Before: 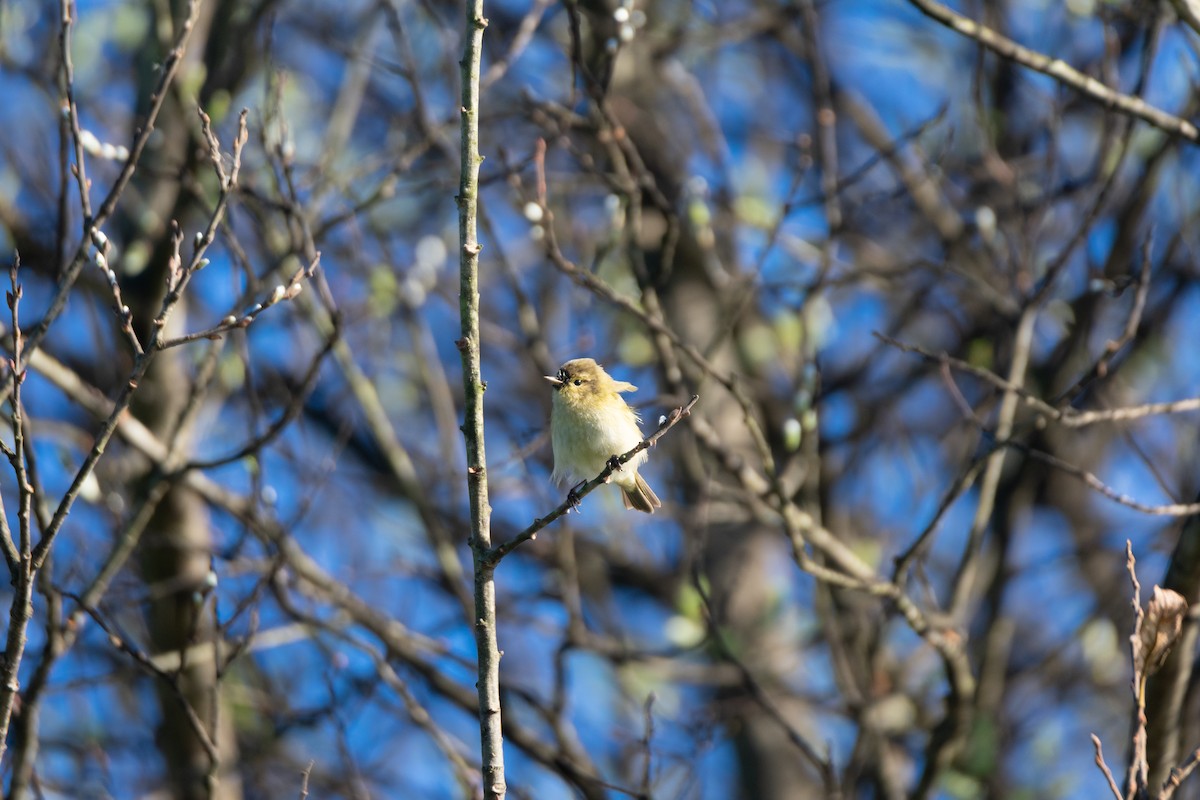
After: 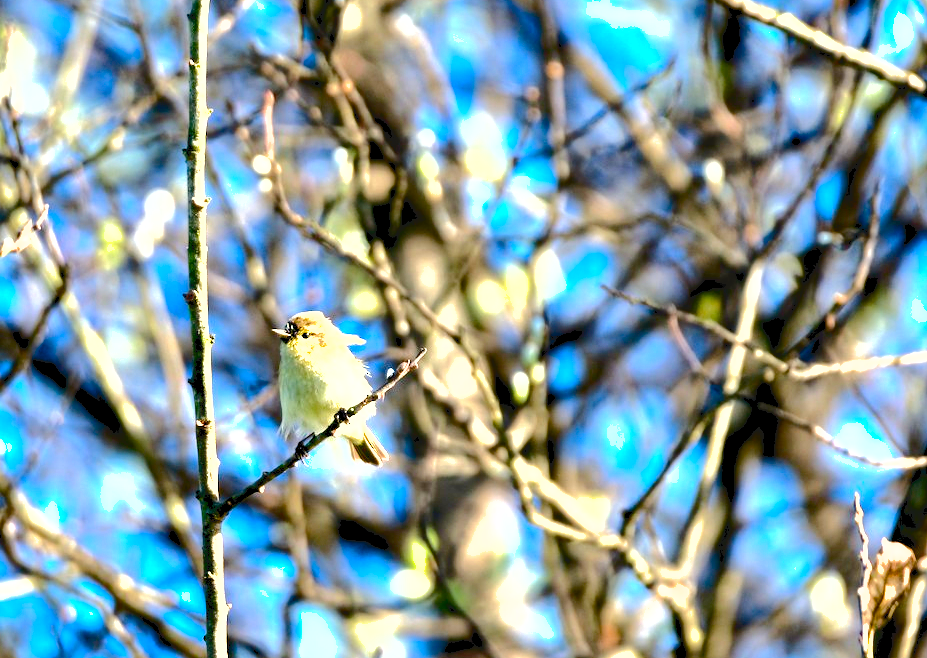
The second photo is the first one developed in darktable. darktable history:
contrast equalizer: y [[0.6 ×6], [0.55 ×6], [0 ×6], [0 ×6], [0 ×6]]
tone equalizer: on, module defaults
shadows and highlights: on, module defaults
crop: left 22.696%, top 5.898%, bottom 11.777%
color balance rgb: shadows lift › chroma 3.951%, shadows lift › hue 90.6°, highlights gain › luminance 5.819%, highlights gain › chroma 2.598%, highlights gain › hue 88.37°, global offset › luminance -0.424%, perceptual saturation grading › global saturation 20%, perceptual saturation grading › highlights -24.976%, perceptual saturation grading › shadows 50.27%, global vibrance 20%
exposure: black level correction 0, exposure 1.329 EV, compensate exposure bias true, compensate highlight preservation false
tone curve: curves: ch0 [(0, 0) (0.003, 0.054) (0.011, 0.057) (0.025, 0.056) (0.044, 0.062) (0.069, 0.071) (0.1, 0.088) (0.136, 0.111) (0.177, 0.146) (0.224, 0.19) (0.277, 0.261) (0.335, 0.363) (0.399, 0.458) (0.468, 0.562) (0.543, 0.653) (0.623, 0.725) (0.709, 0.801) (0.801, 0.853) (0.898, 0.915) (1, 1)], color space Lab, independent channels, preserve colors none
